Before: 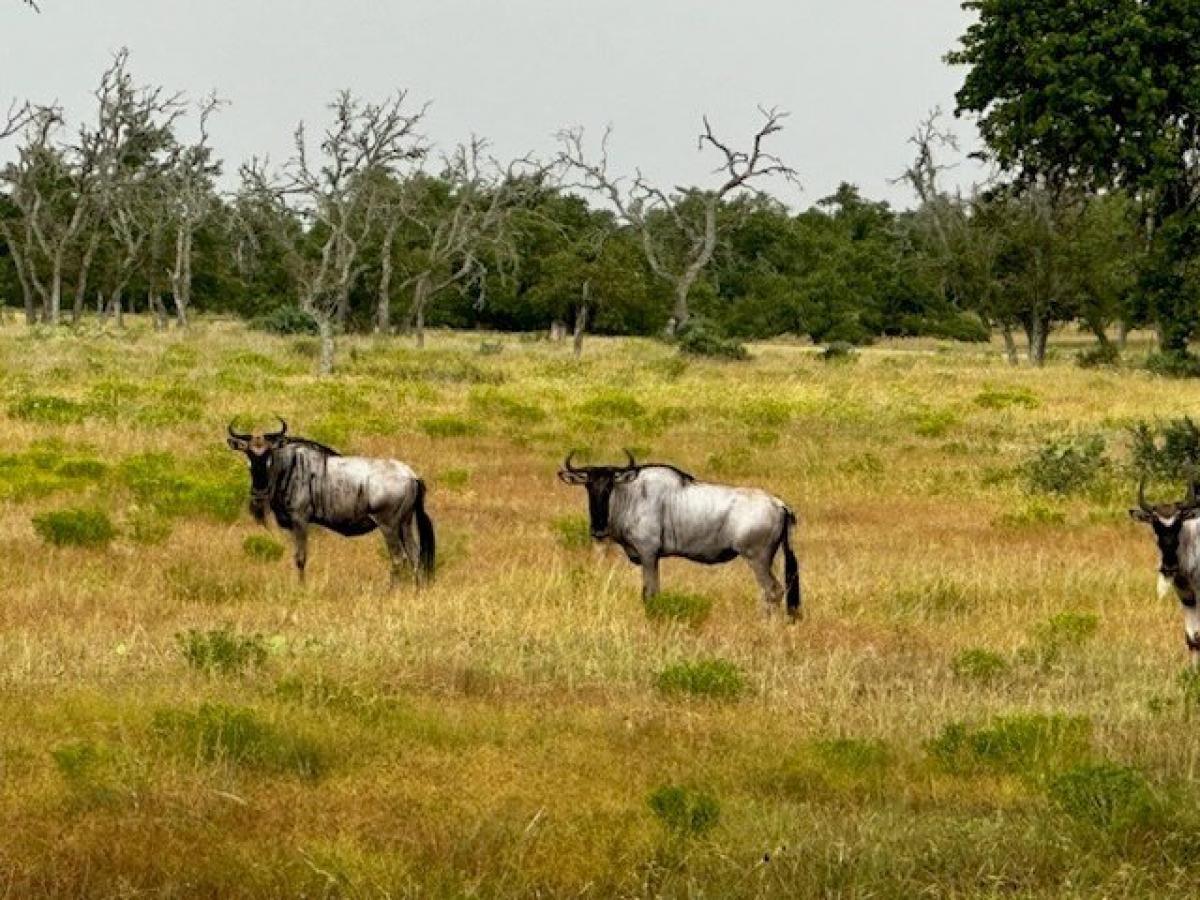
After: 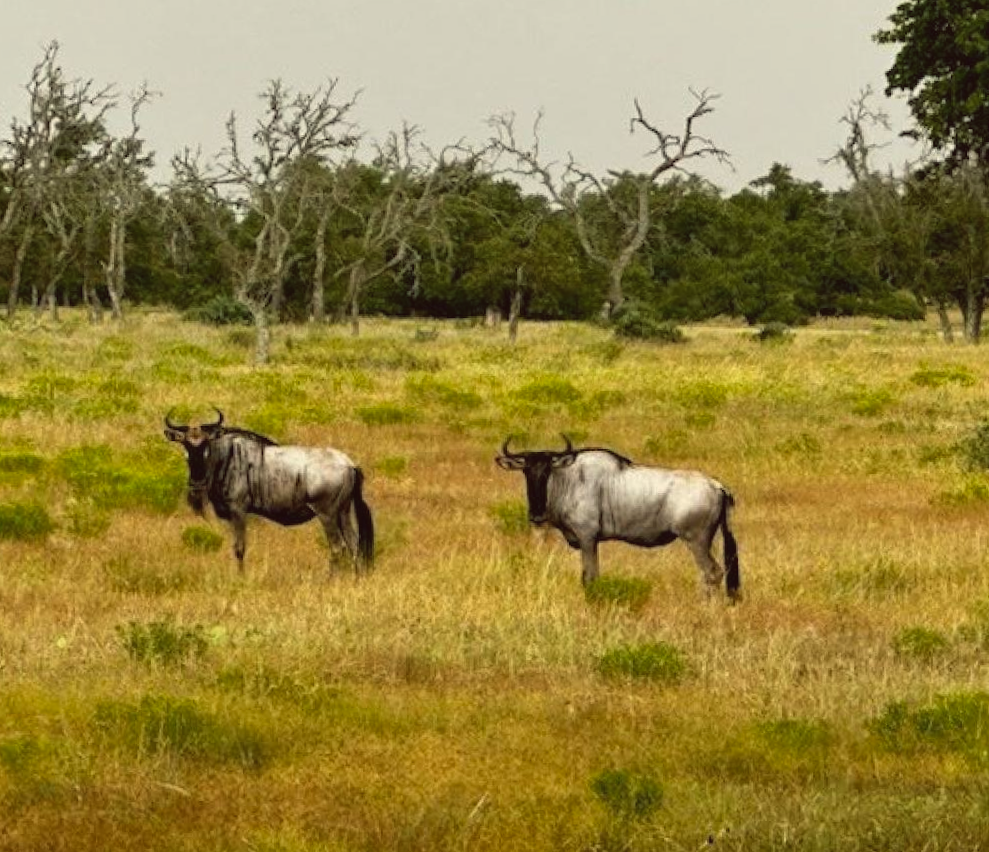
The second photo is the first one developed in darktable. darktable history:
crop and rotate: angle 1°, left 4.281%, top 0.642%, right 11.383%, bottom 2.486%
color balance: lift [1.005, 1.002, 0.998, 0.998], gamma [1, 1.021, 1.02, 0.979], gain [0.923, 1.066, 1.056, 0.934]
